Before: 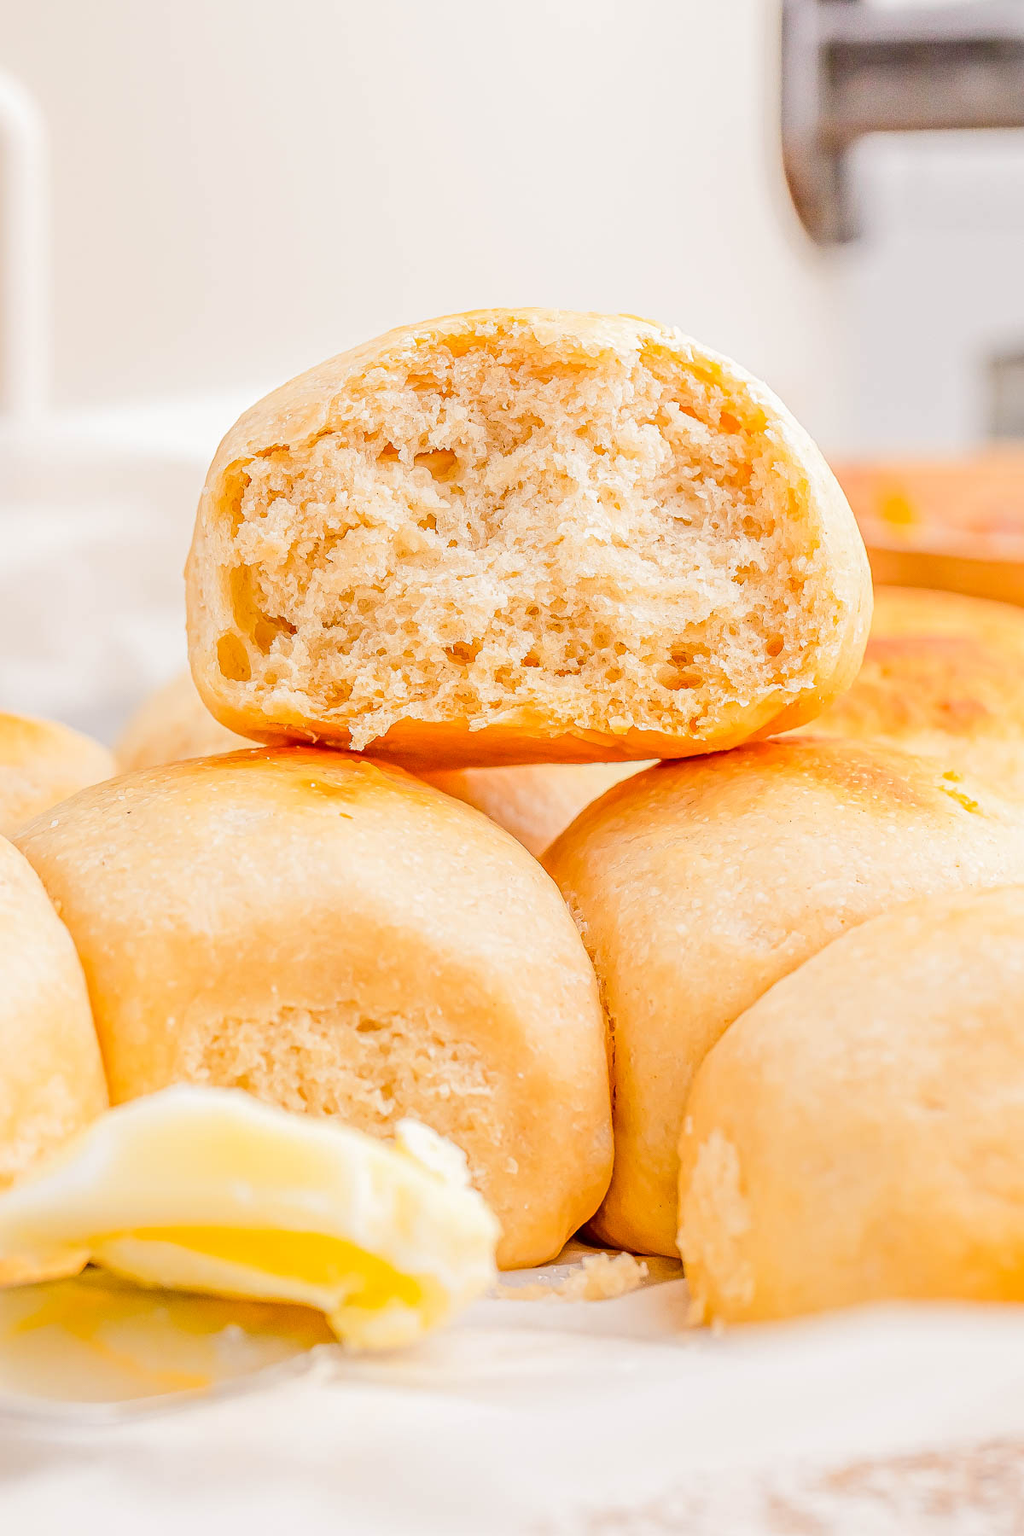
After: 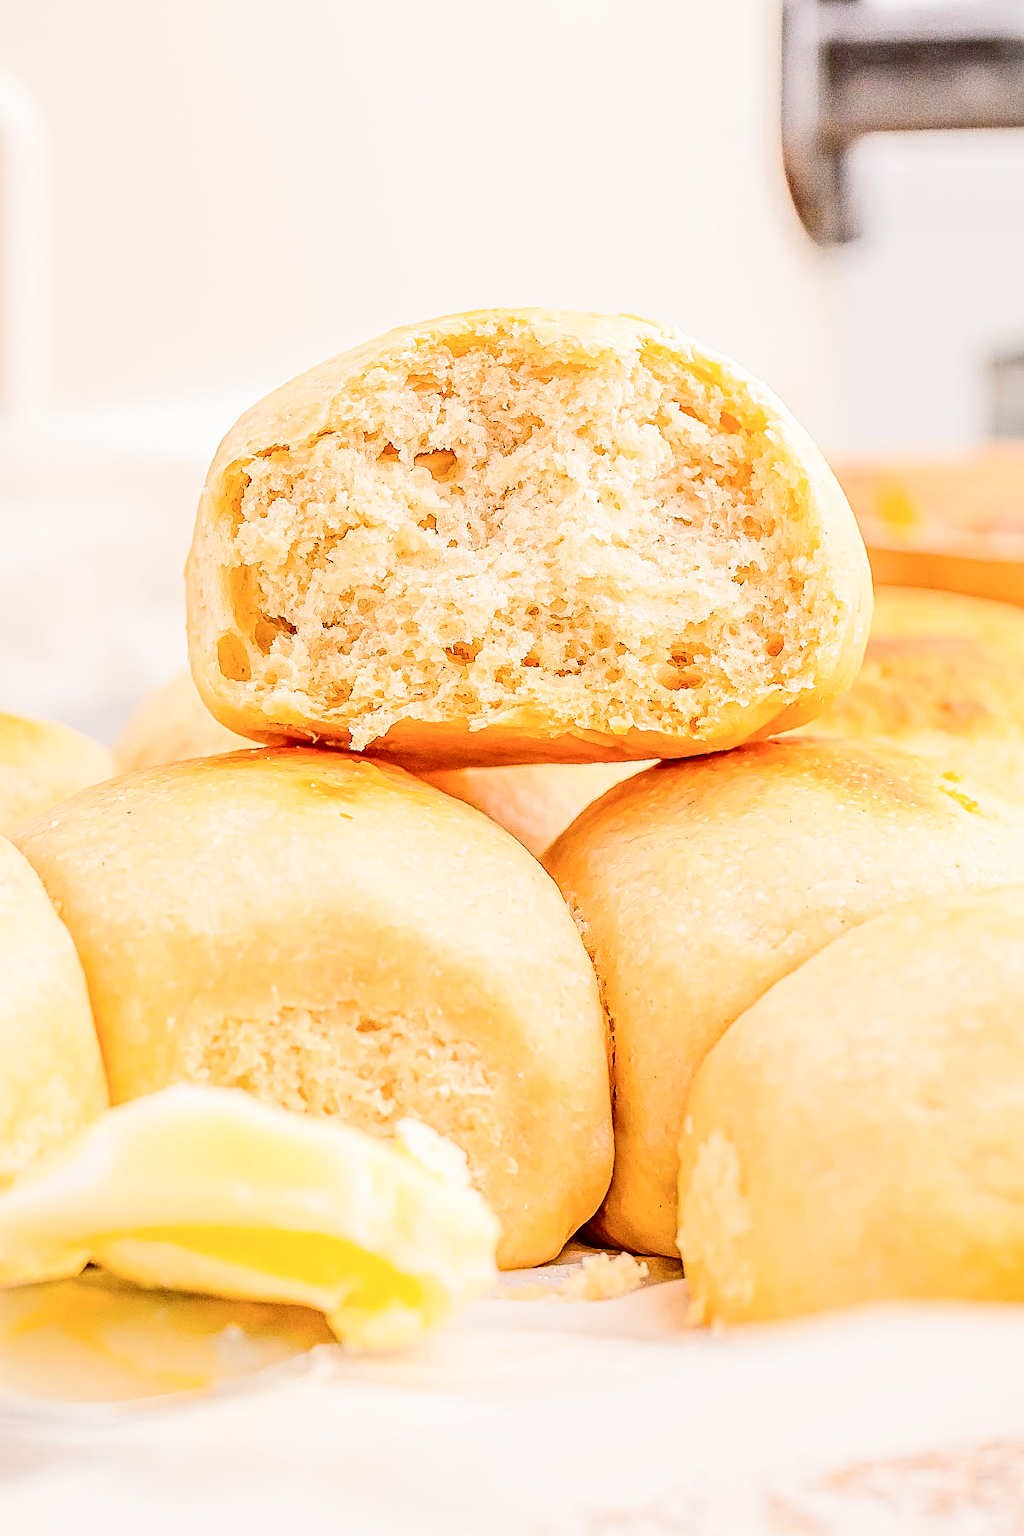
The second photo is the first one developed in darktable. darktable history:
contrast brightness saturation: contrast 0.276
sharpen: on, module defaults
